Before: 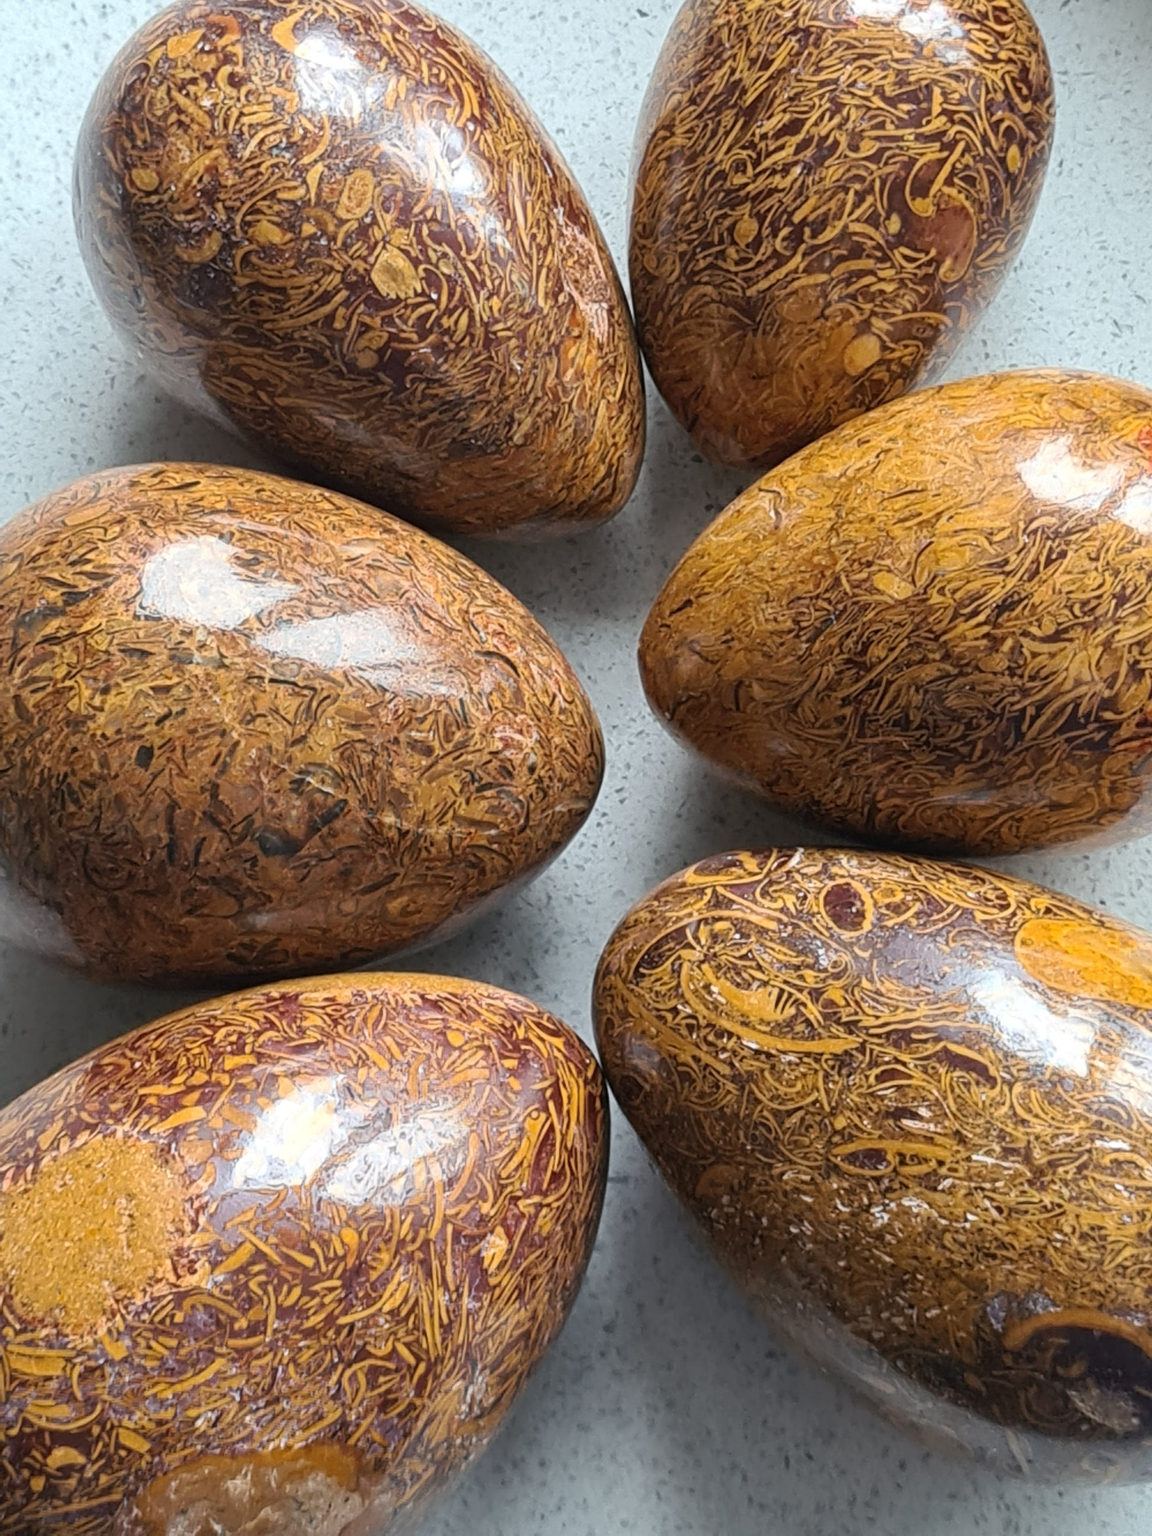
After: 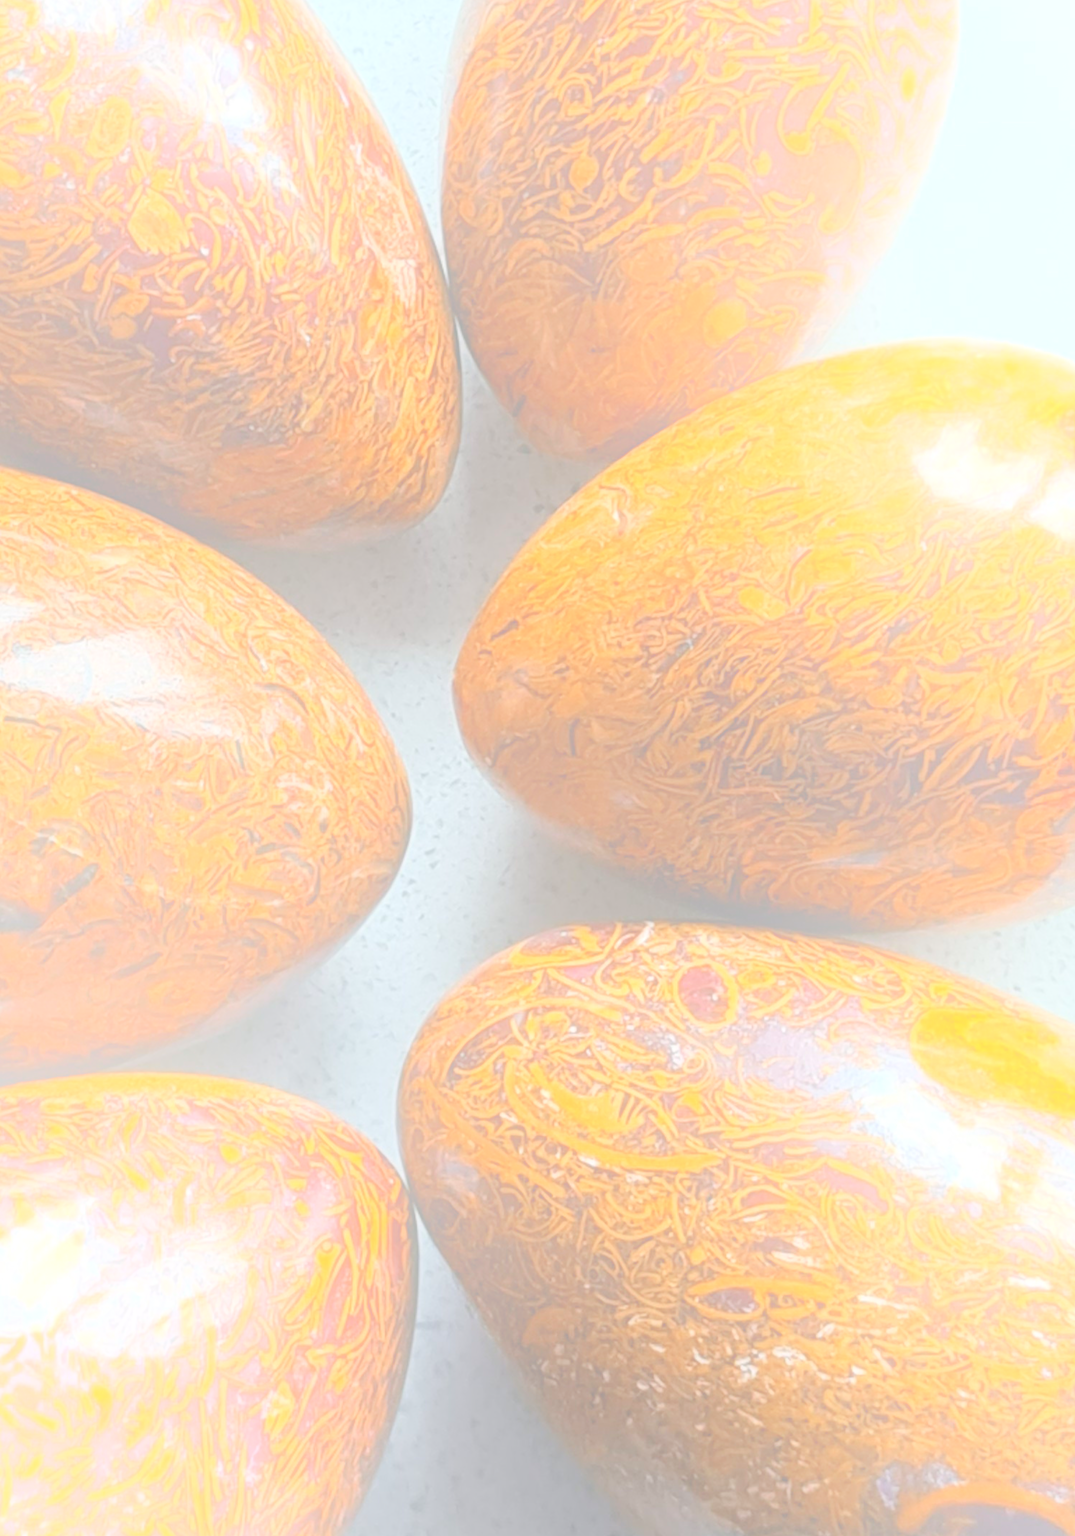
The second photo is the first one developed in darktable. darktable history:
bloom: size 70%, threshold 25%, strength 70%
crop: left 23.095%, top 5.827%, bottom 11.854%
